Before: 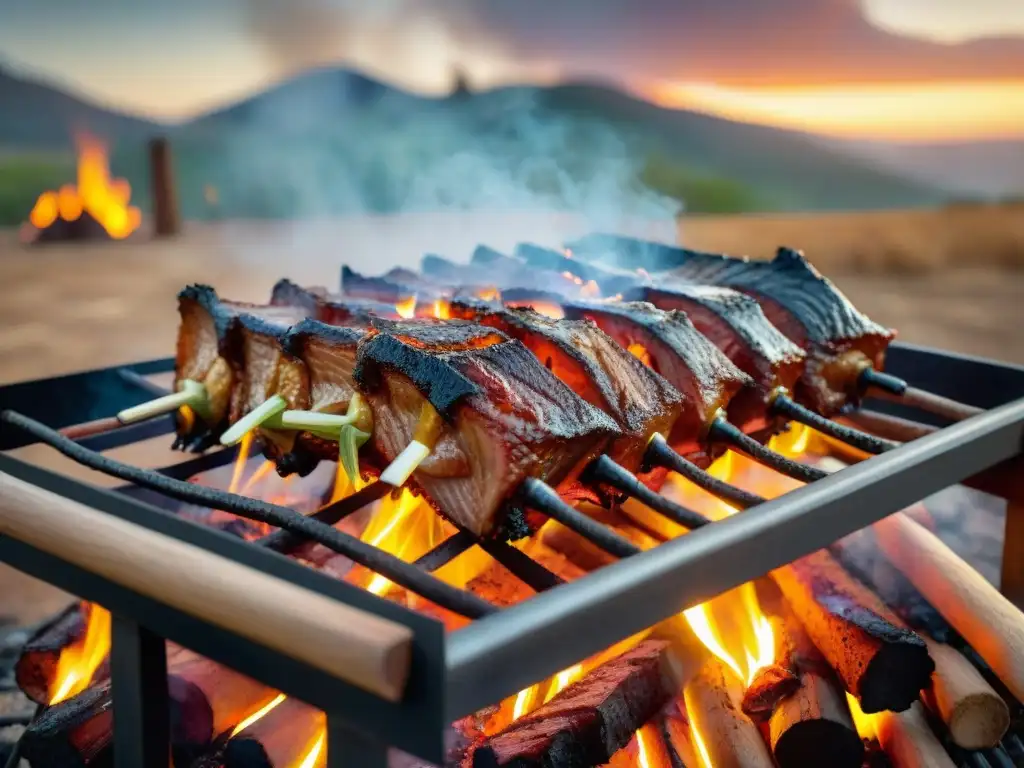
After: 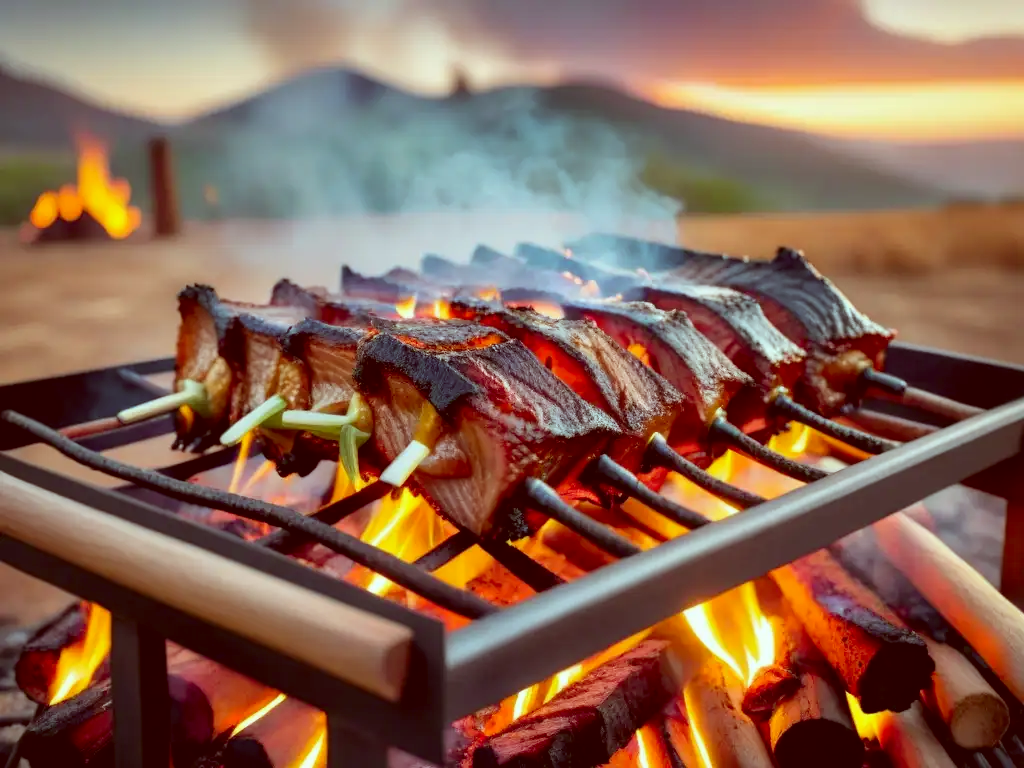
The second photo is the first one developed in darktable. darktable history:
color correction: highlights a* -7.09, highlights b* -0.151, shadows a* 20.29, shadows b* 12.43
